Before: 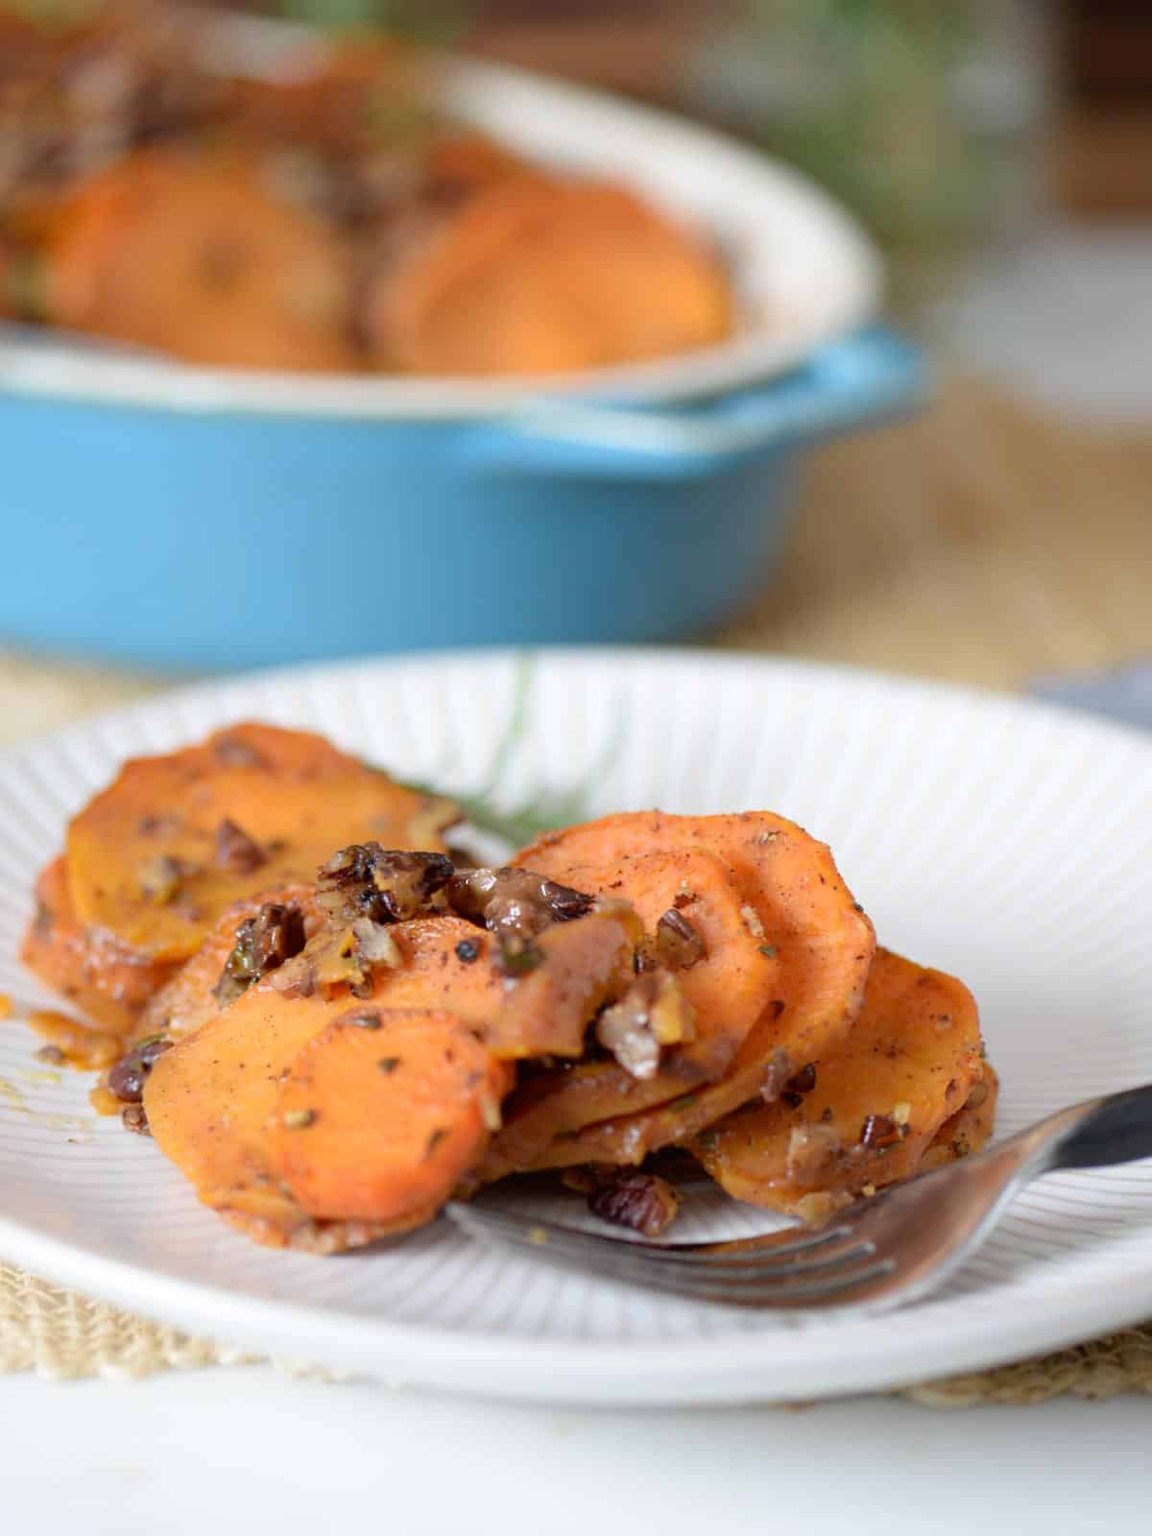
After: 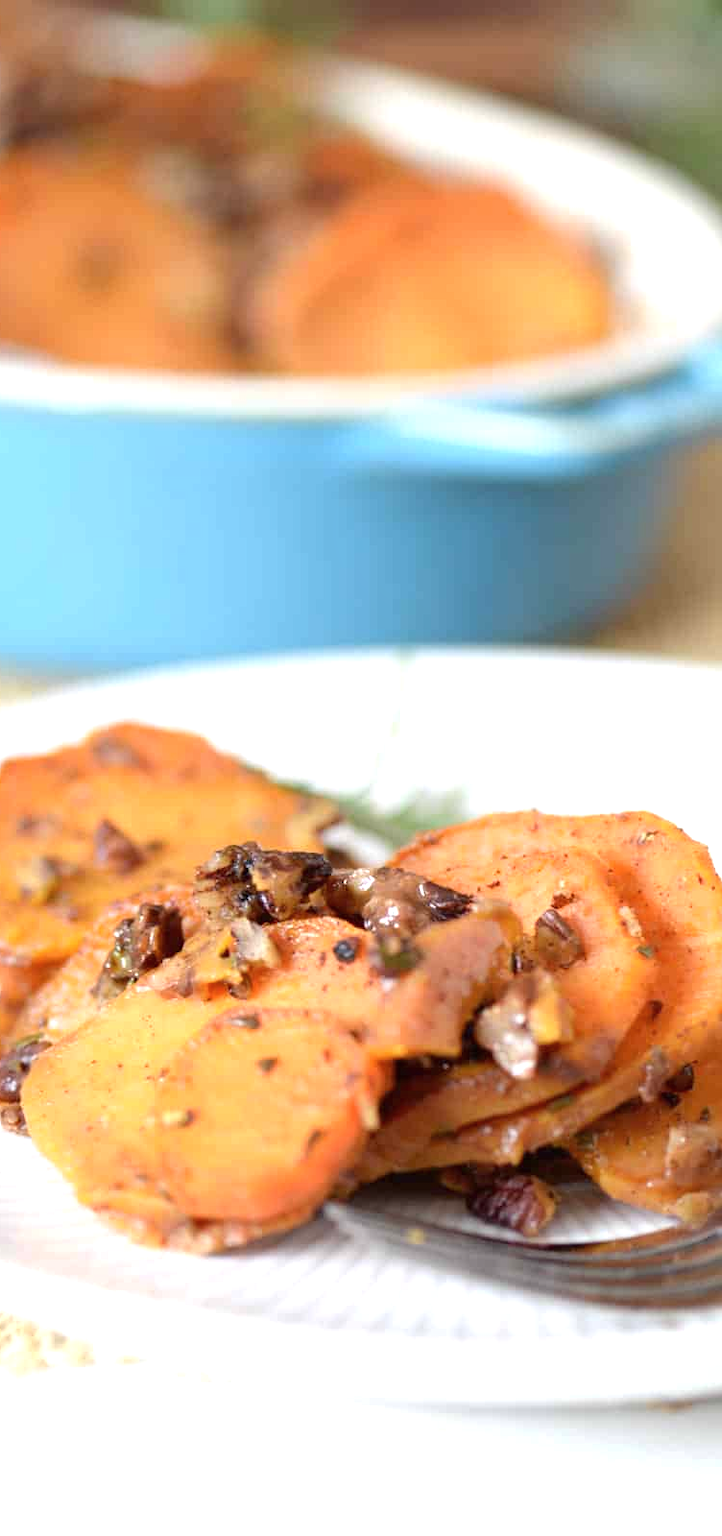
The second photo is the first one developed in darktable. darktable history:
crop: left 10.644%, right 26.528%
exposure: black level correction 0, exposure 0.7 EV, compensate exposure bias true, compensate highlight preservation false
contrast brightness saturation: saturation -0.05
tone equalizer: on, module defaults
